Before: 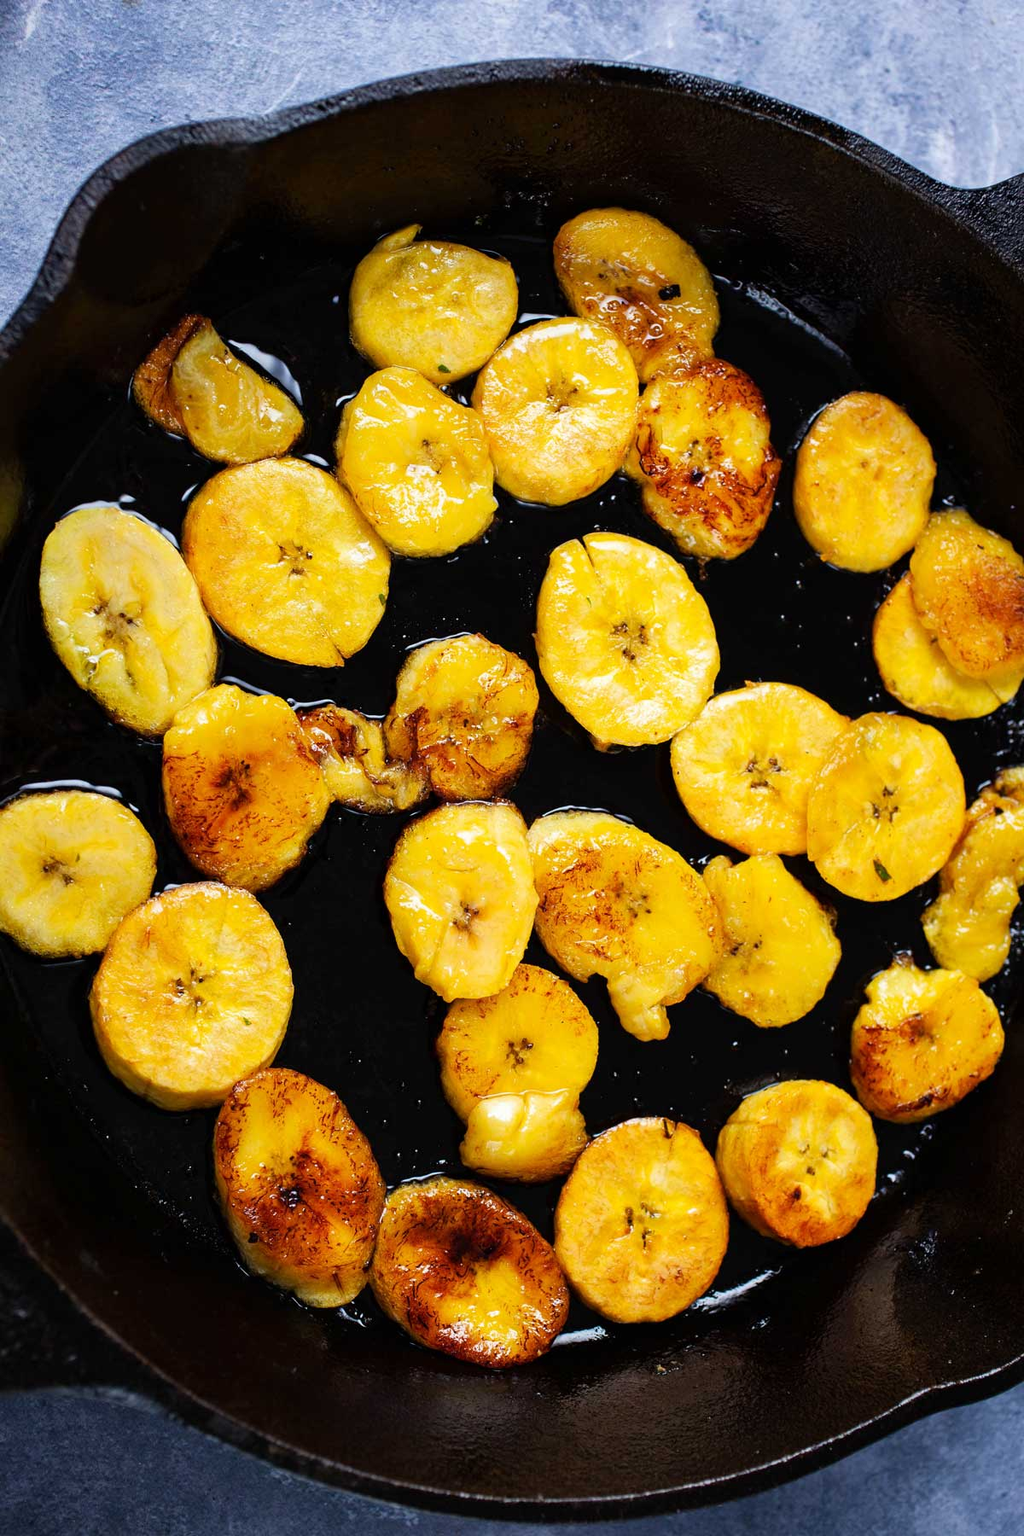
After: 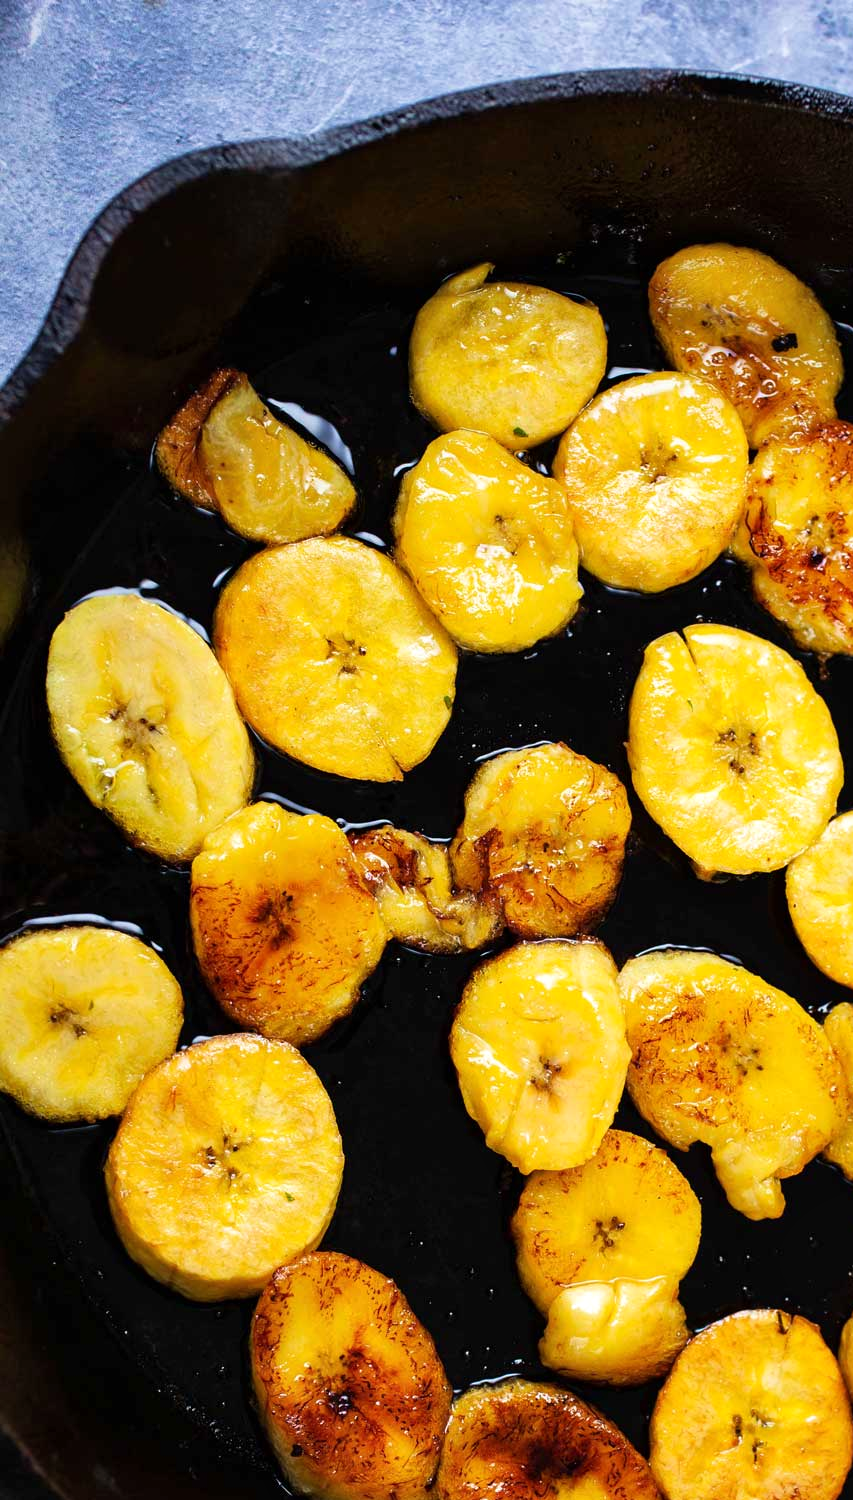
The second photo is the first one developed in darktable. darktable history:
exposure: exposure 0.081 EV, compensate highlight preservation false
crop: right 28.885%, bottom 16.626%
shadows and highlights: shadows 20.55, highlights -20.99, soften with gaussian
velvia: on, module defaults
